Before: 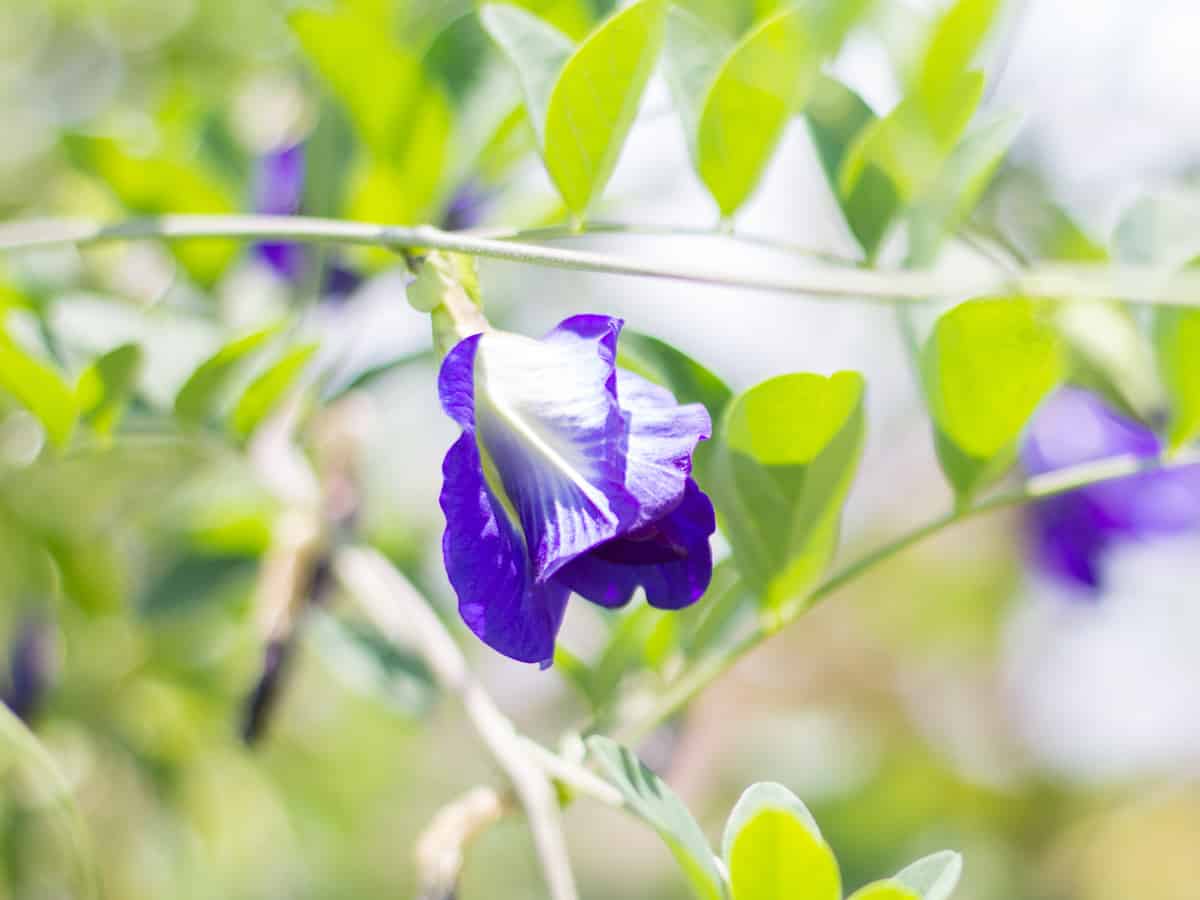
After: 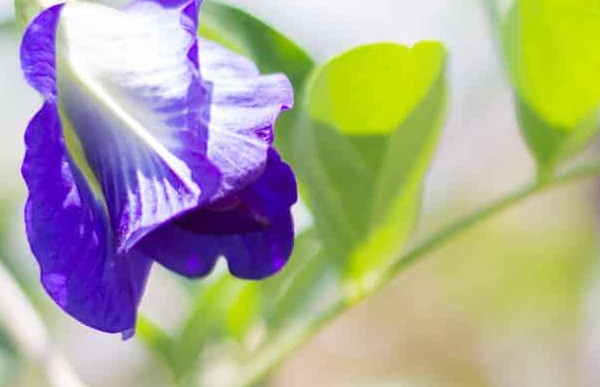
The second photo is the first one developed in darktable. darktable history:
crop: left 34.891%, top 36.672%, right 15.108%, bottom 20.006%
